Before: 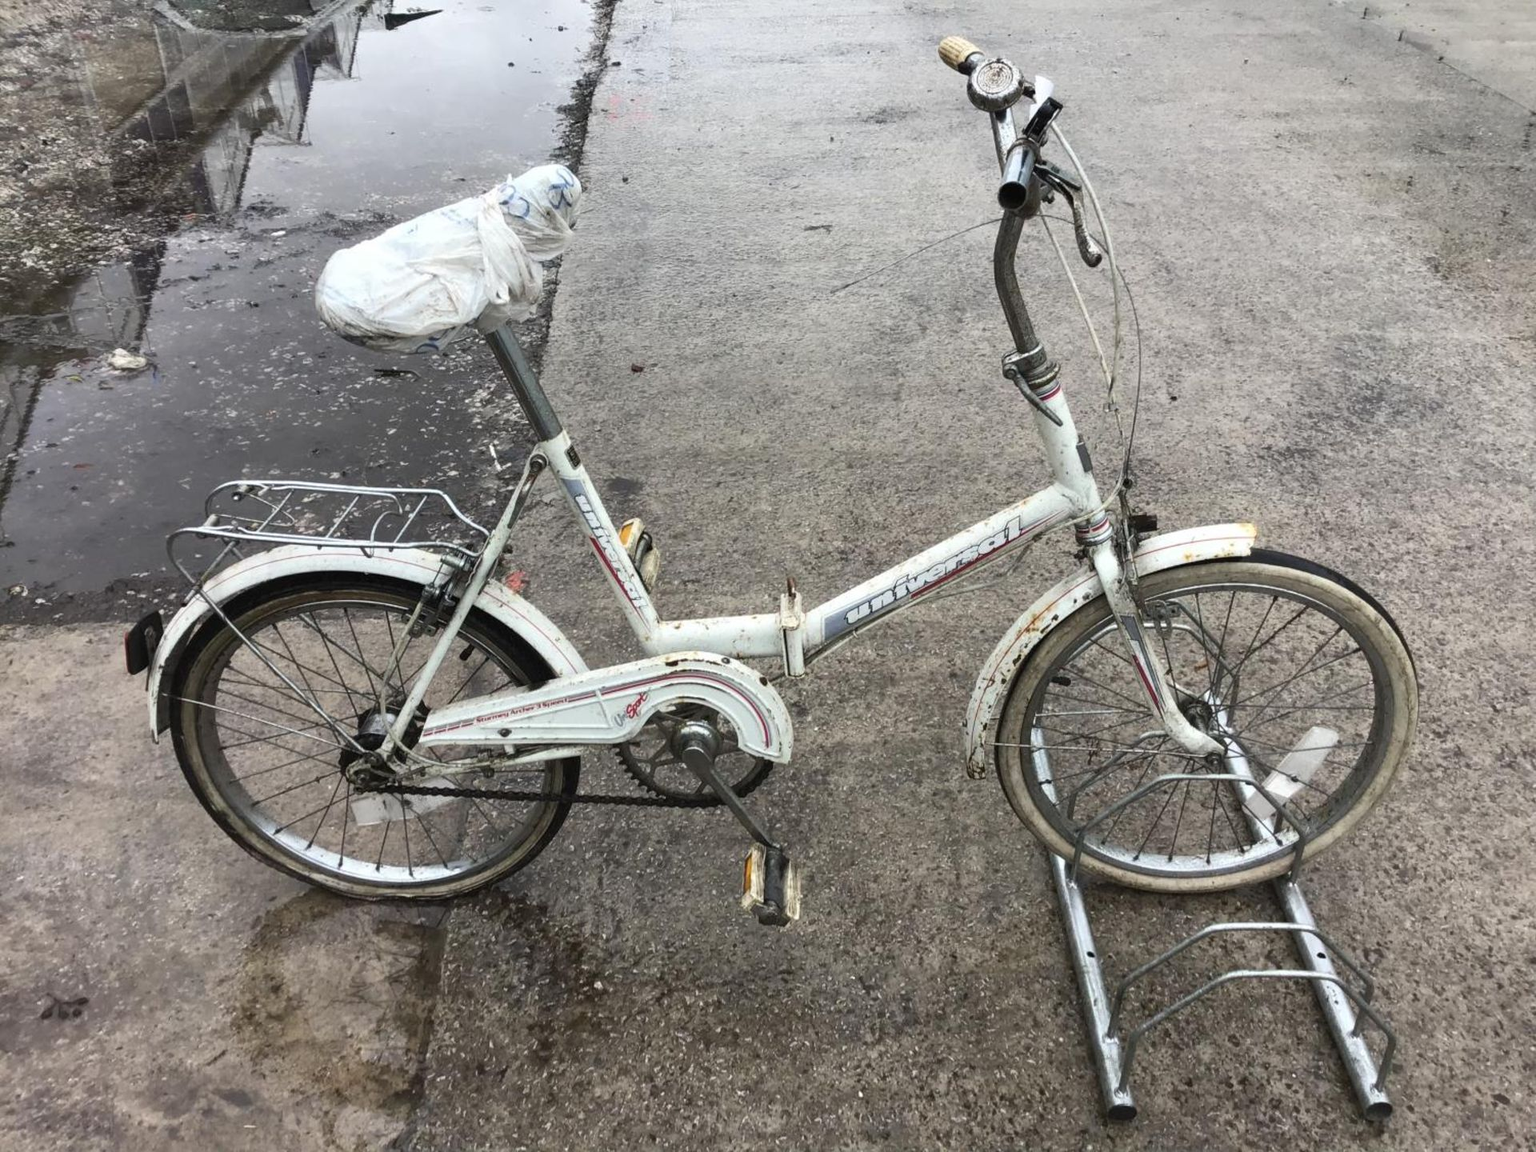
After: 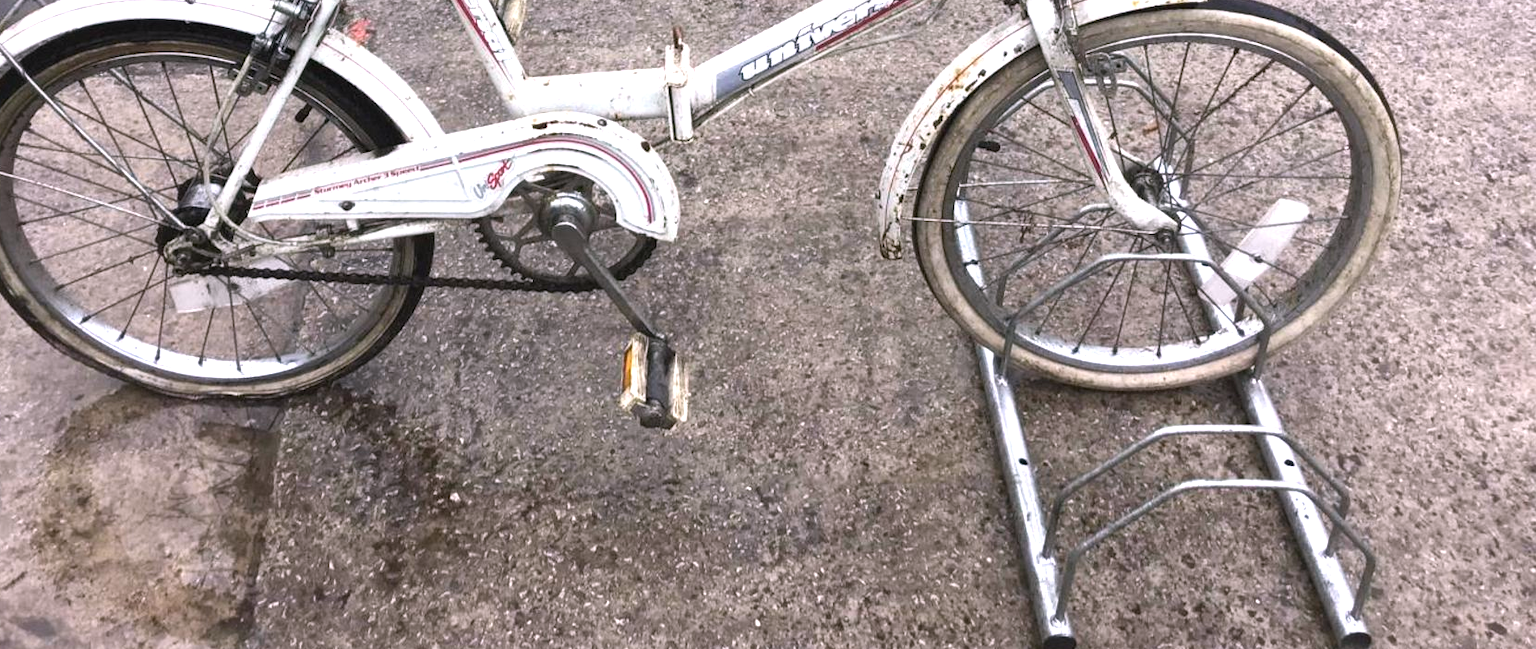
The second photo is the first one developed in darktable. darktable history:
white balance: red 1.05, blue 1.072
crop and rotate: left 13.306%, top 48.129%, bottom 2.928%
exposure: black level correction 0, exposure 0.68 EV, compensate exposure bias true, compensate highlight preservation false
